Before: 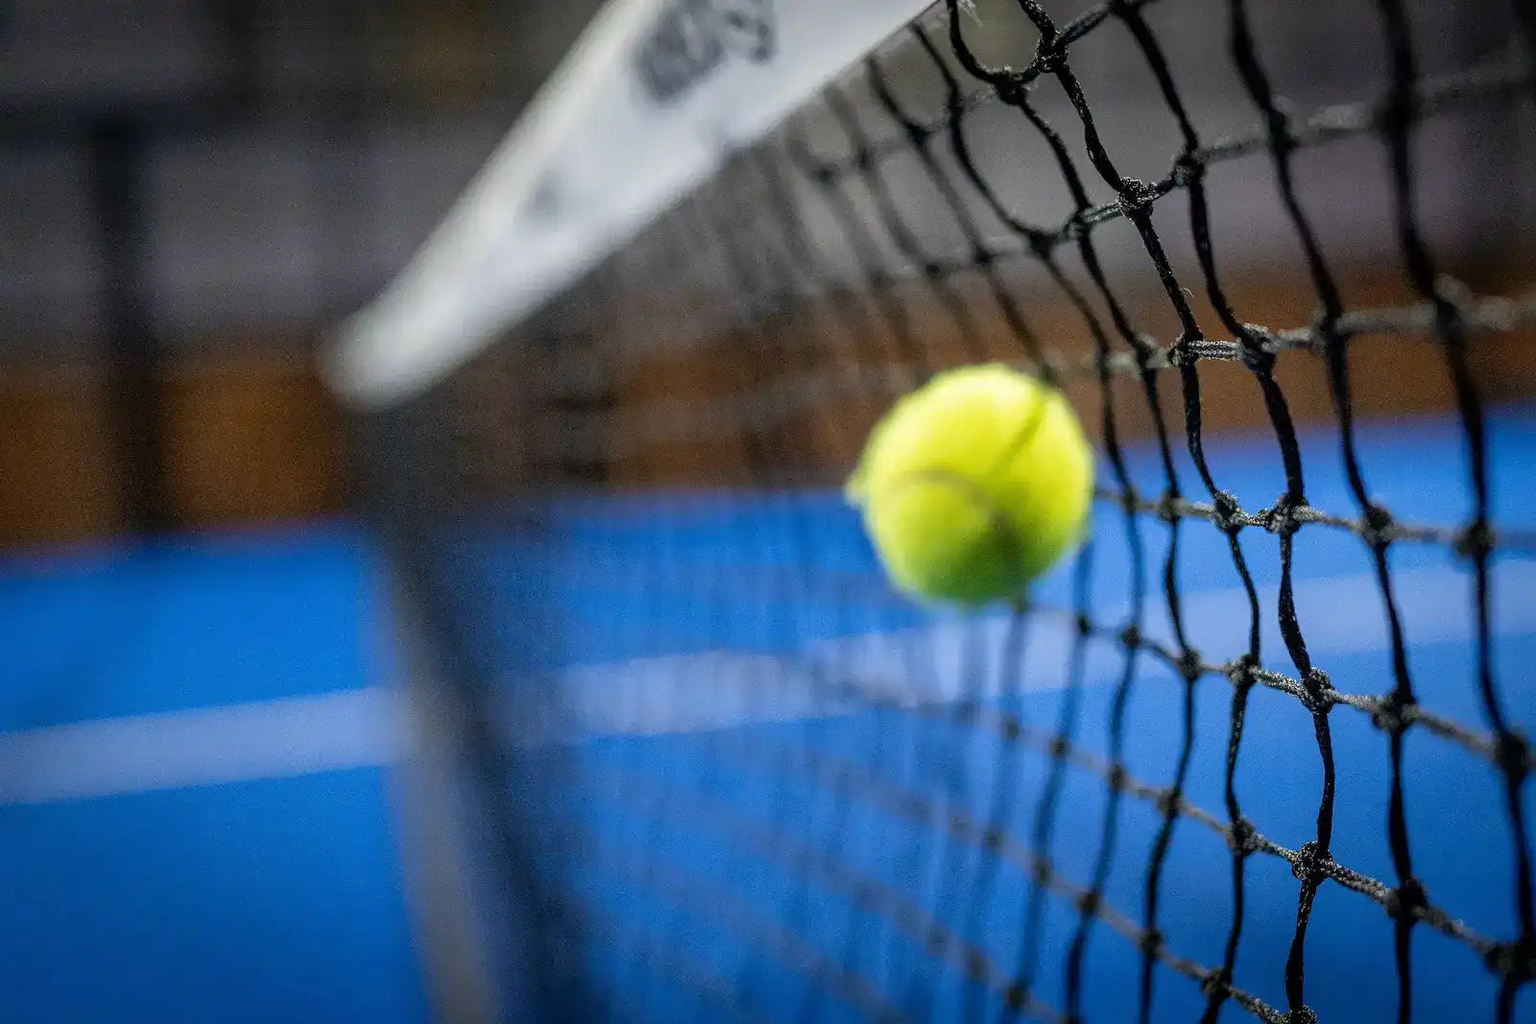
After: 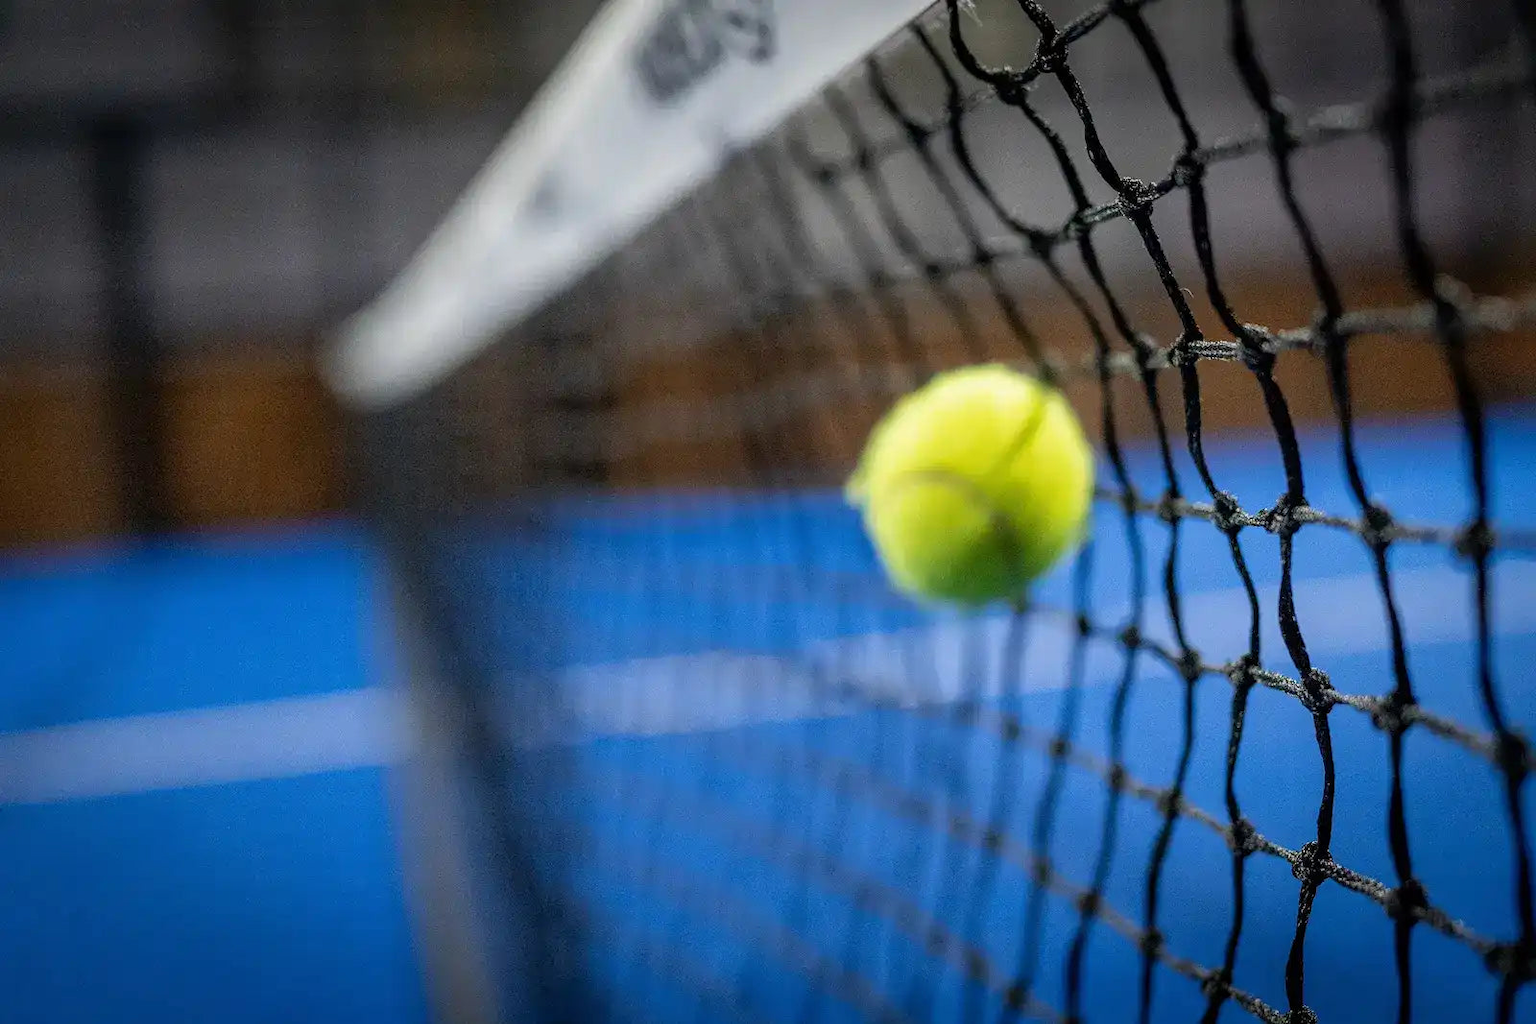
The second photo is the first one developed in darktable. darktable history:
exposure: exposure -0.053 EV, compensate highlight preservation false
